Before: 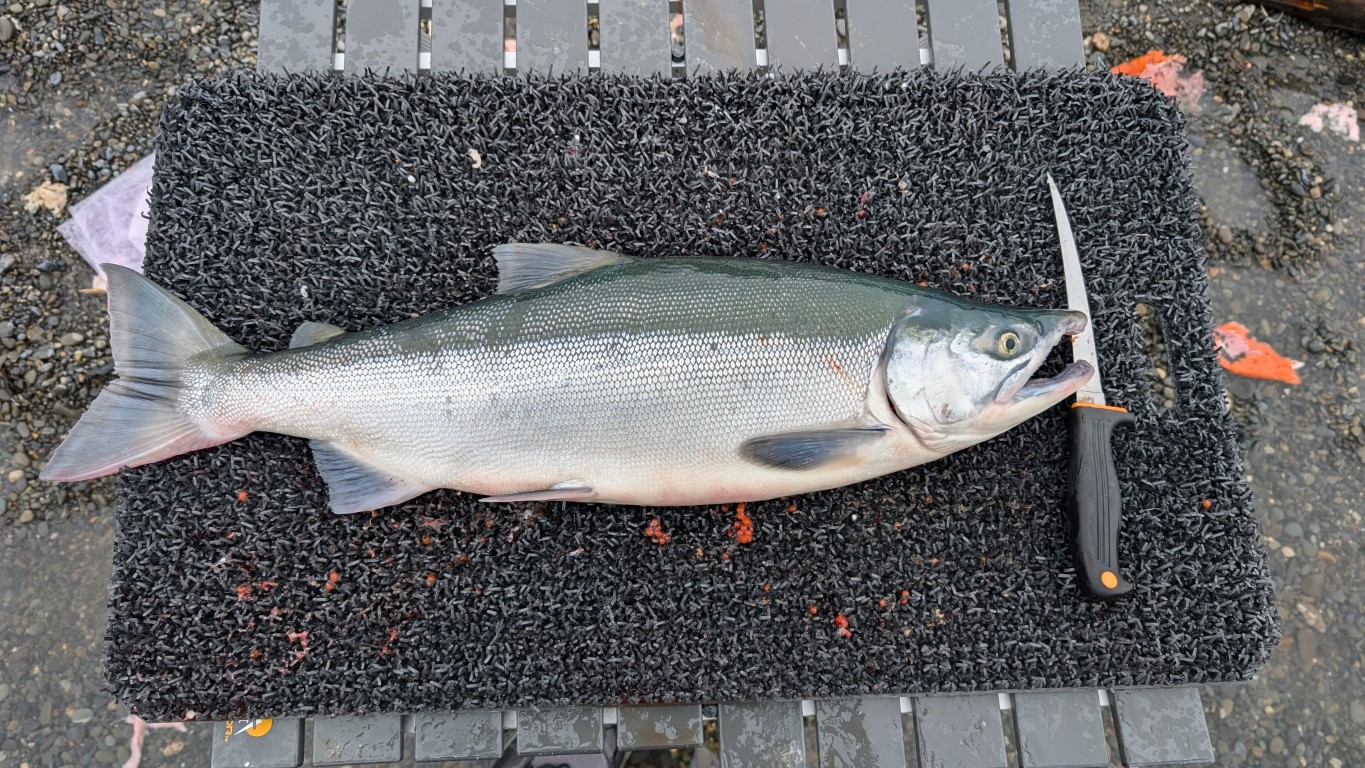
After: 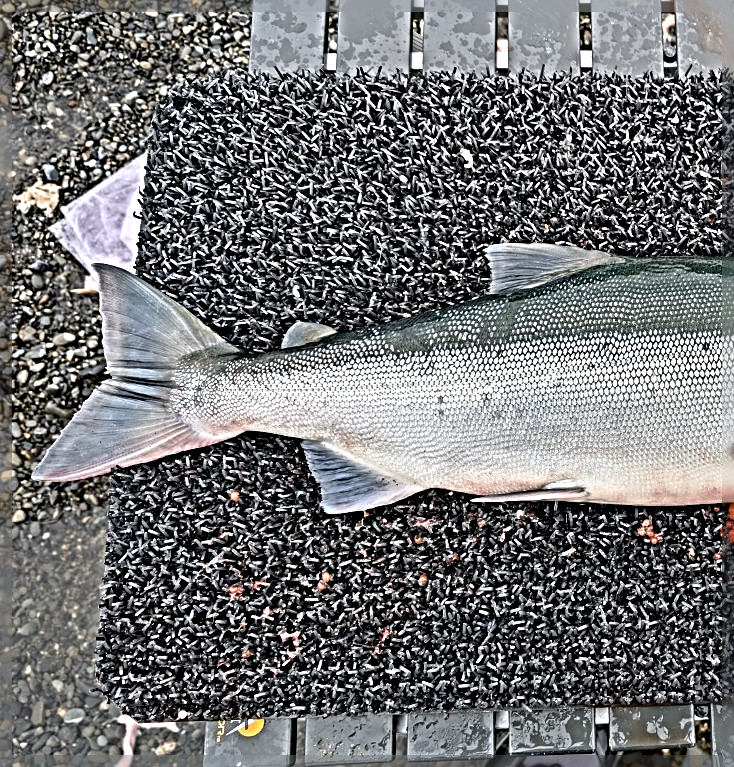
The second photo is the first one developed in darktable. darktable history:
crop: left 0.587%, right 45.588%, bottom 0.086%
sharpen: radius 6.3, amount 1.8, threshold 0
